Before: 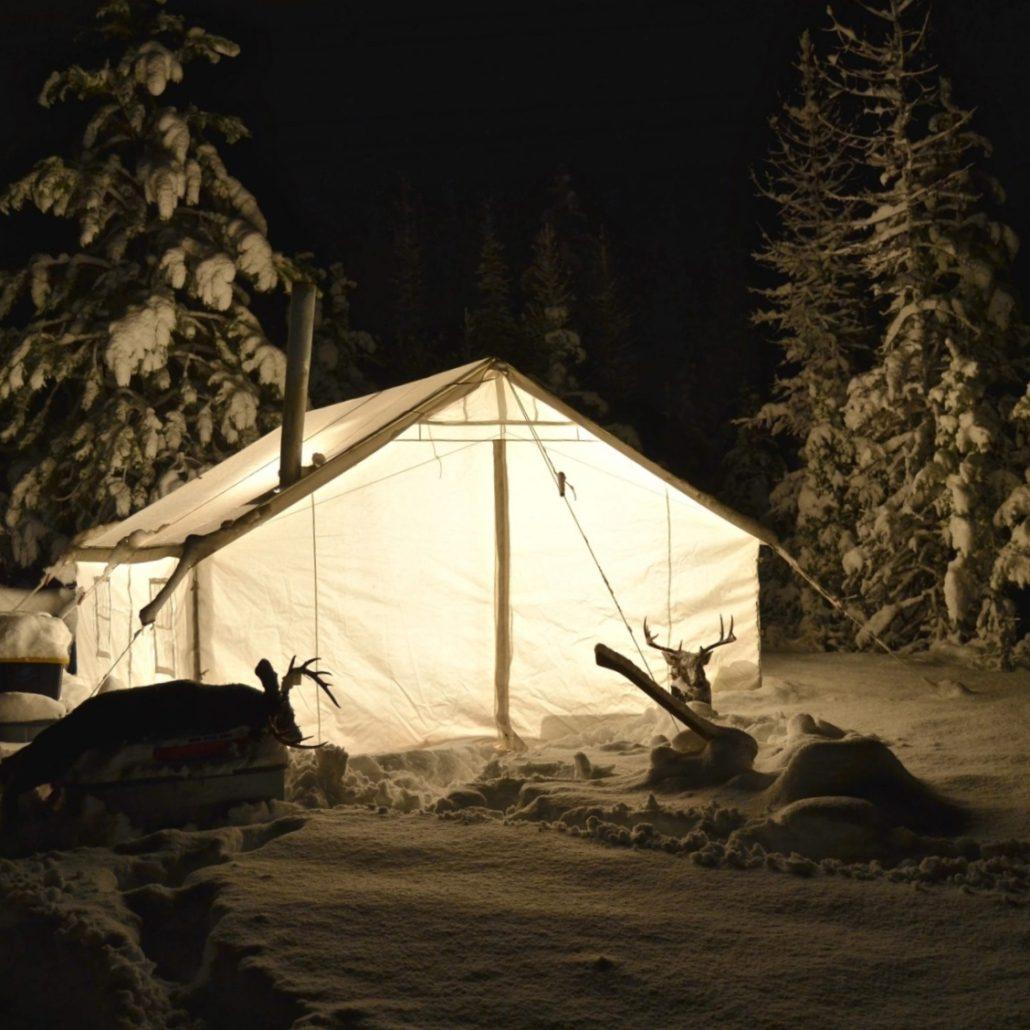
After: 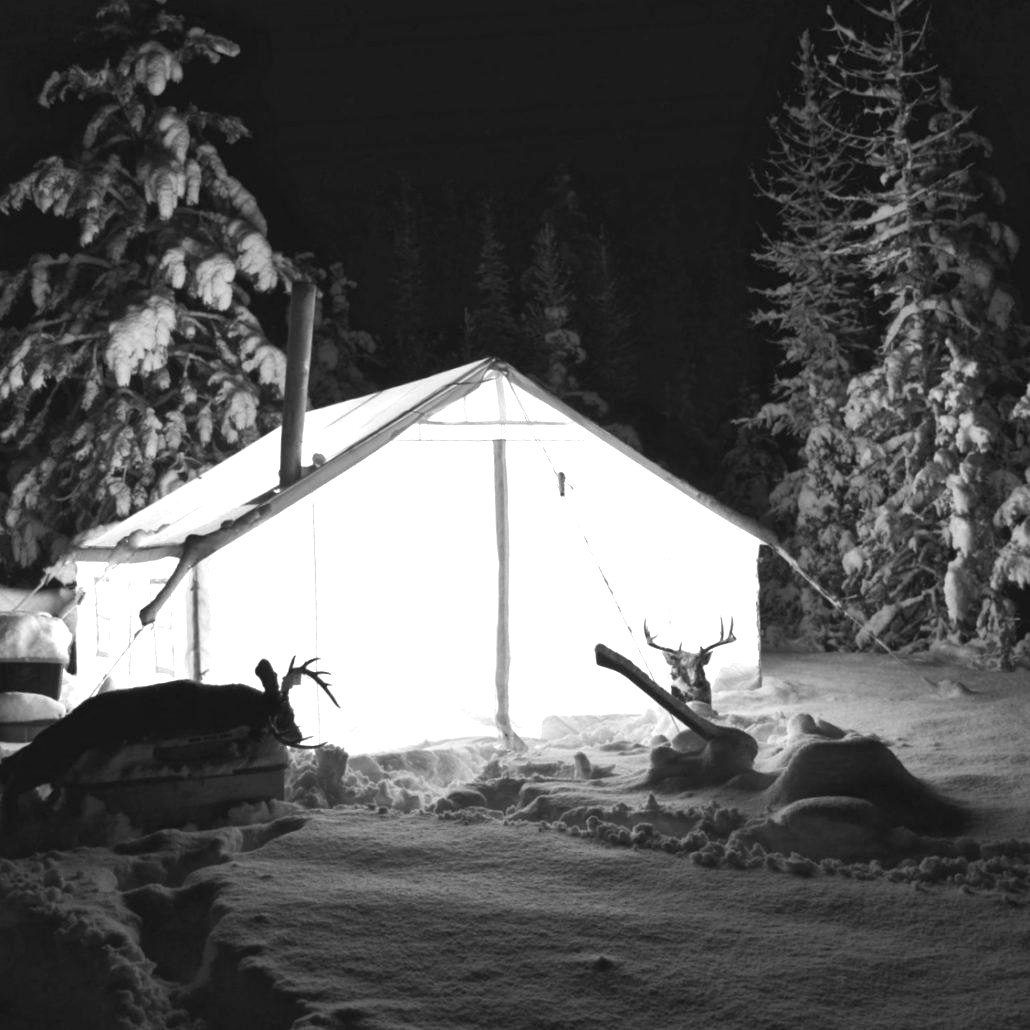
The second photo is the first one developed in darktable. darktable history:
monochrome: a -71.75, b 75.82
exposure: black level correction 0, exposure 1.2 EV, compensate exposure bias true, compensate highlight preservation false
